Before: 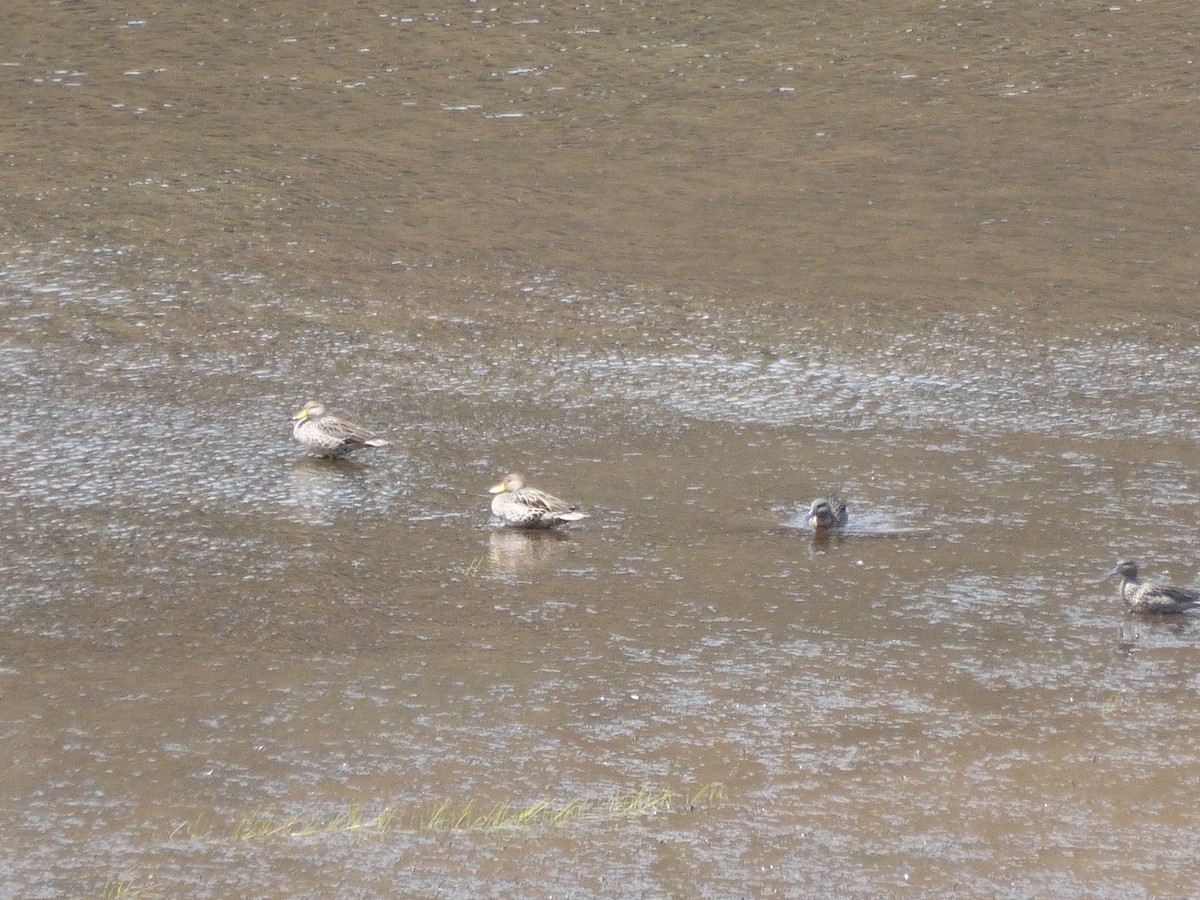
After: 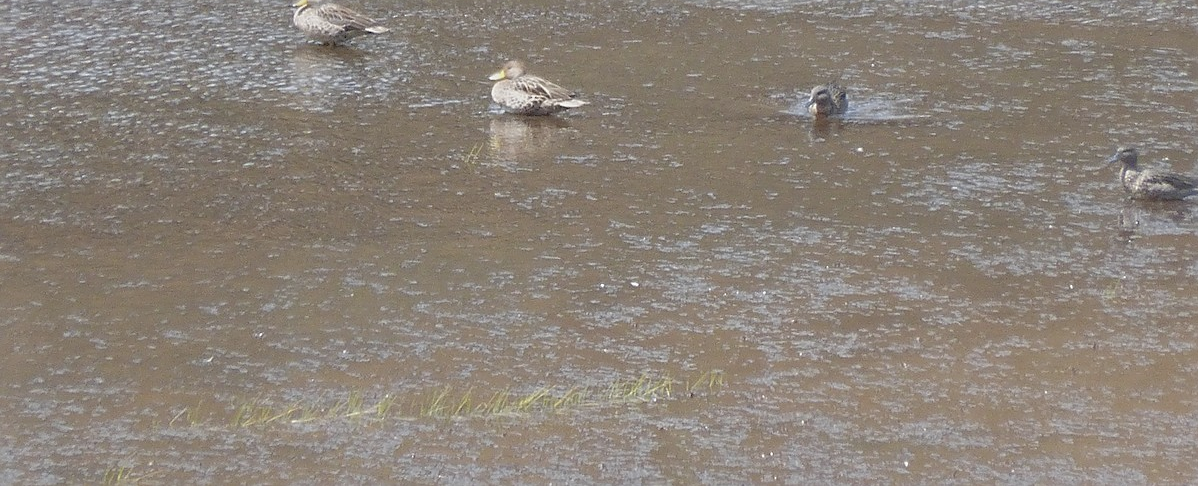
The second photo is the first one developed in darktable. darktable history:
tone equalizer: -8 EV 0.267 EV, -7 EV 0.383 EV, -6 EV 0.377 EV, -5 EV 0.273 EV, -3 EV -0.254 EV, -2 EV -0.415 EV, -1 EV -0.413 EV, +0 EV -0.275 EV, edges refinement/feathering 500, mask exposure compensation -1.57 EV, preserve details no
sharpen: on, module defaults
crop and rotate: top 45.999%, right 0.106%
